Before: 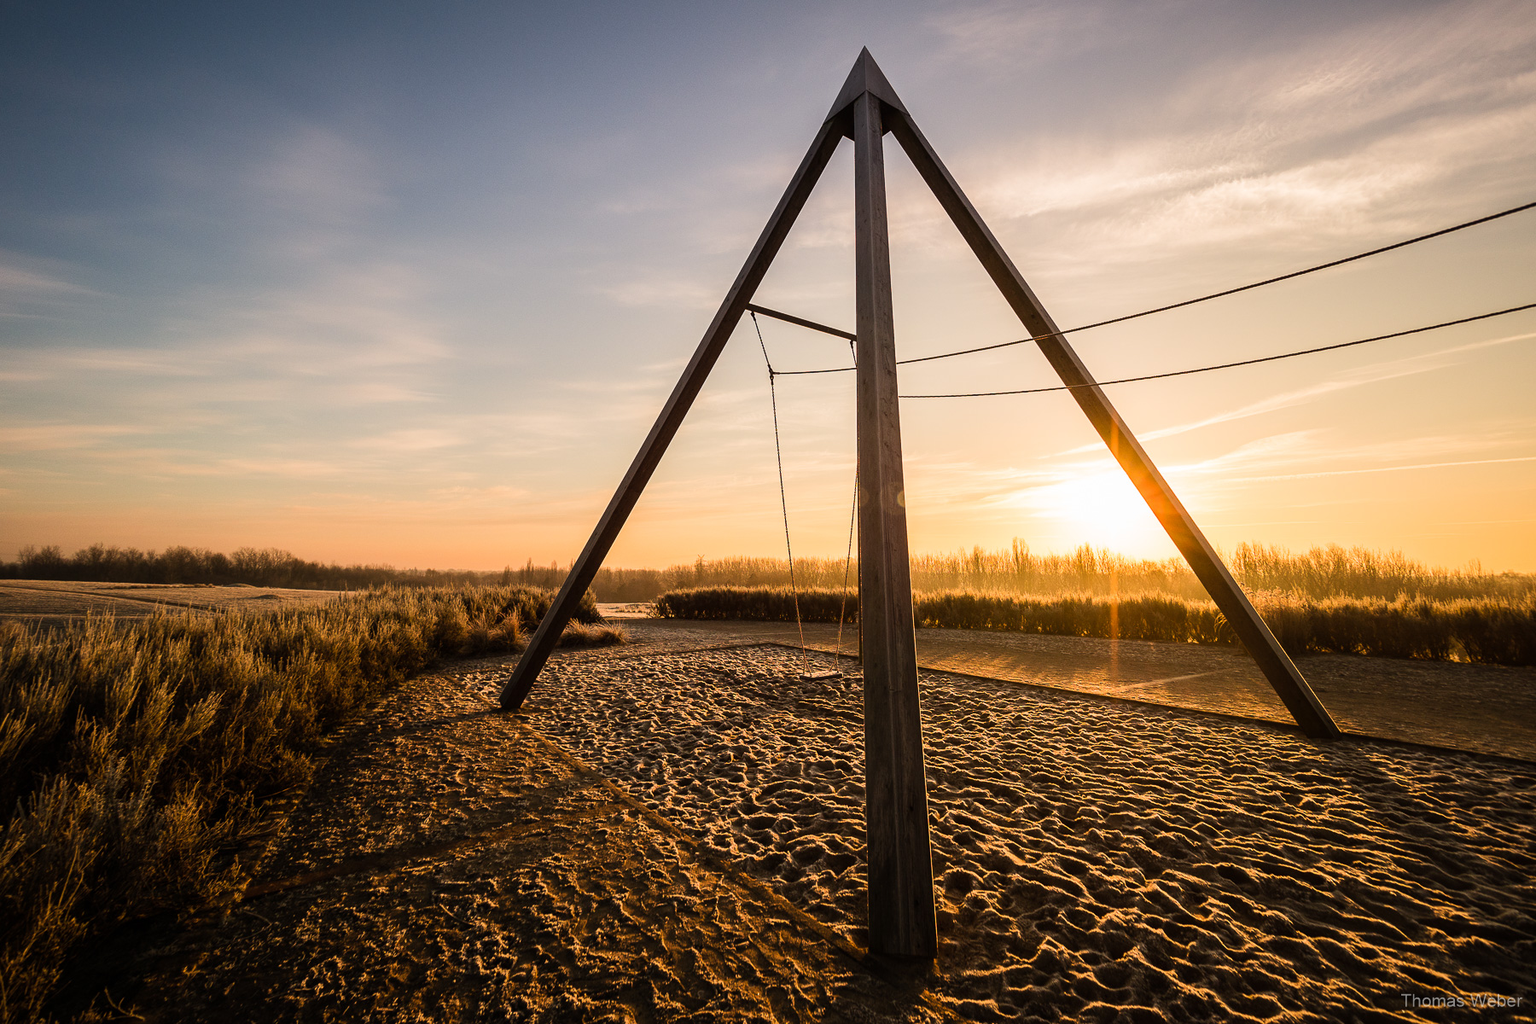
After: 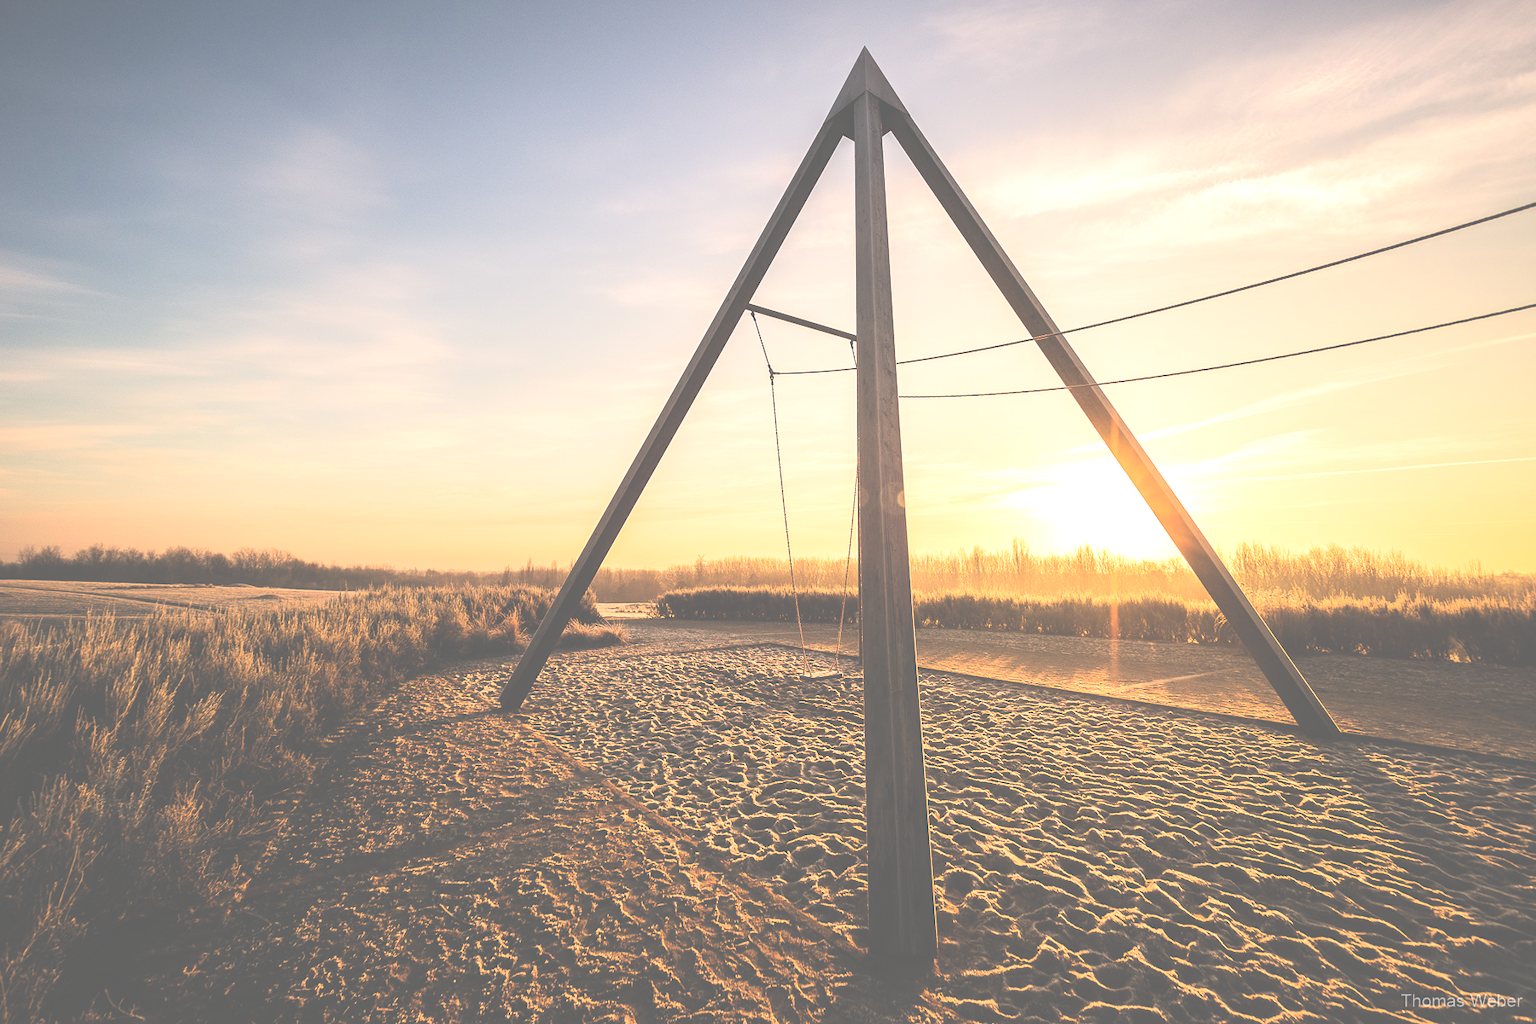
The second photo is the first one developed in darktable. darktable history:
exposure: black level correction -0.073, exposure 0.503 EV, compensate highlight preservation false
tone curve: curves: ch0 [(0, 0) (0.004, 0.001) (0.133, 0.112) (0.325, 0.362) (0.832, 0.893) (1, 1)], color space Lab, independent channels, preserve colors none
